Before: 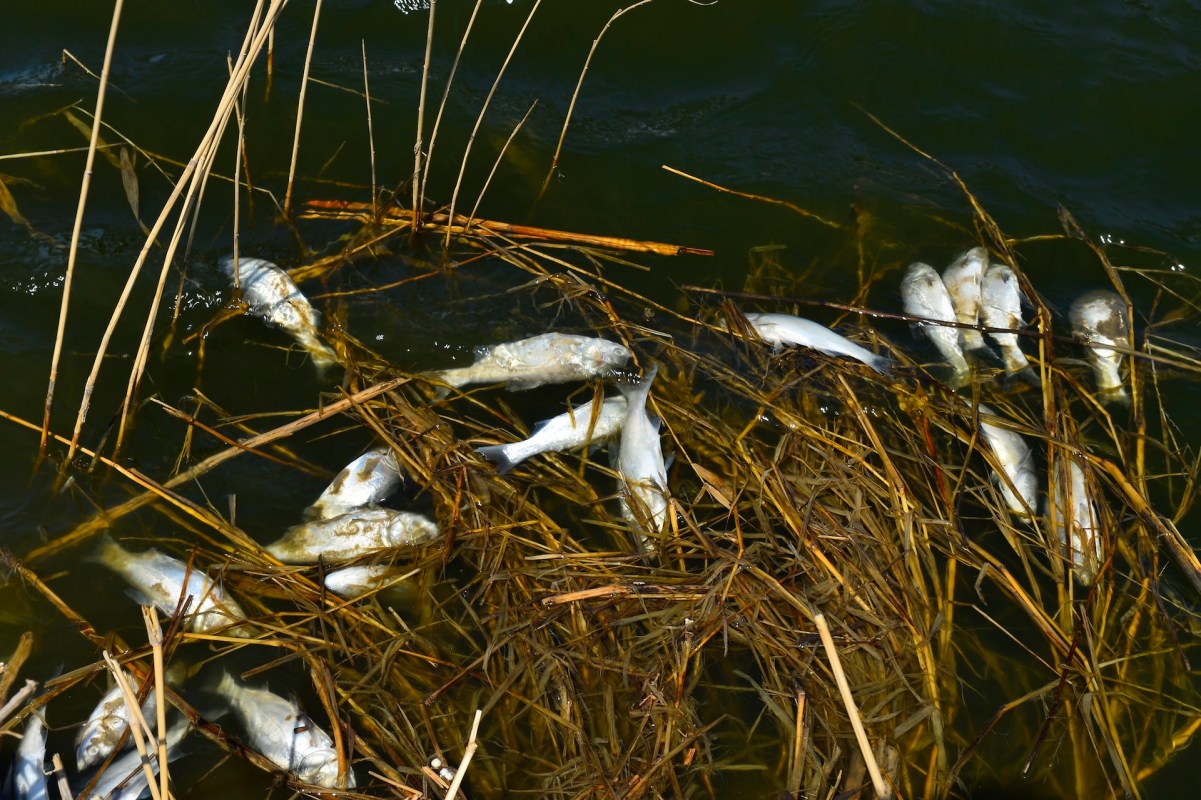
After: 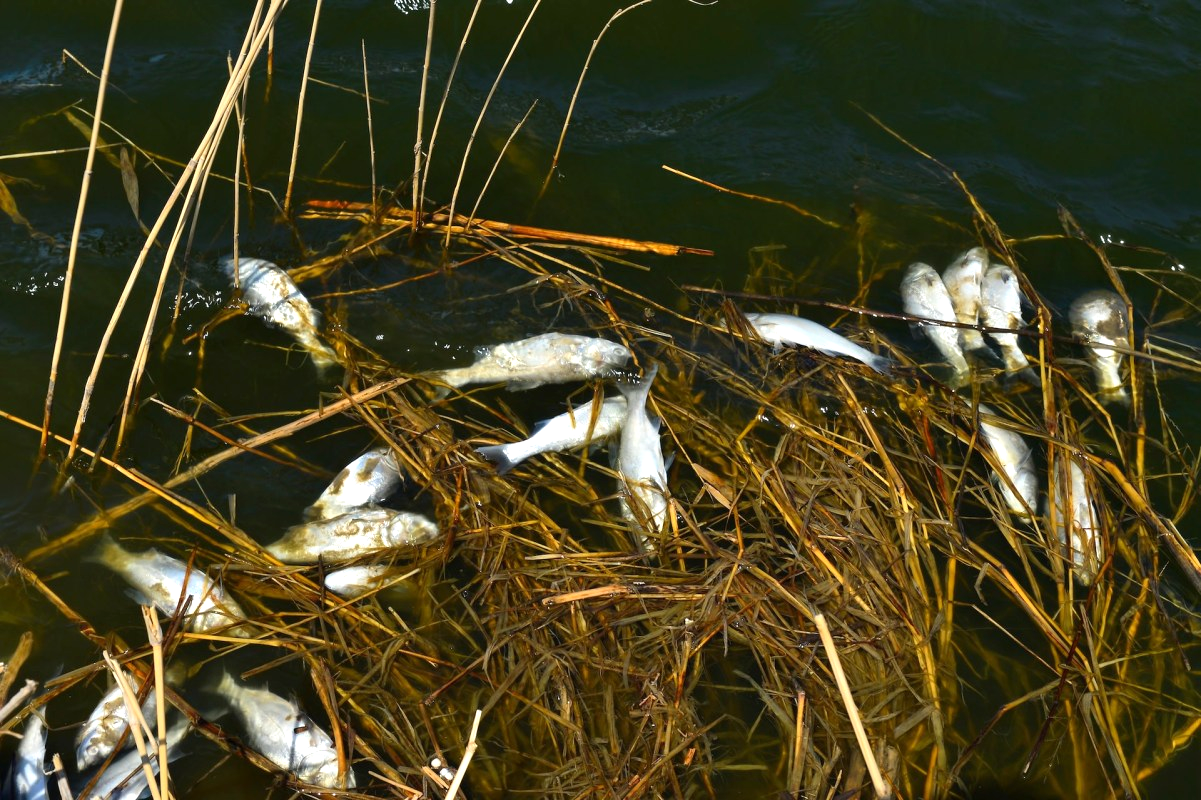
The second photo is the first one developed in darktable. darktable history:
exposure: exposure 0.367 EV, compensate highlight preservation false
